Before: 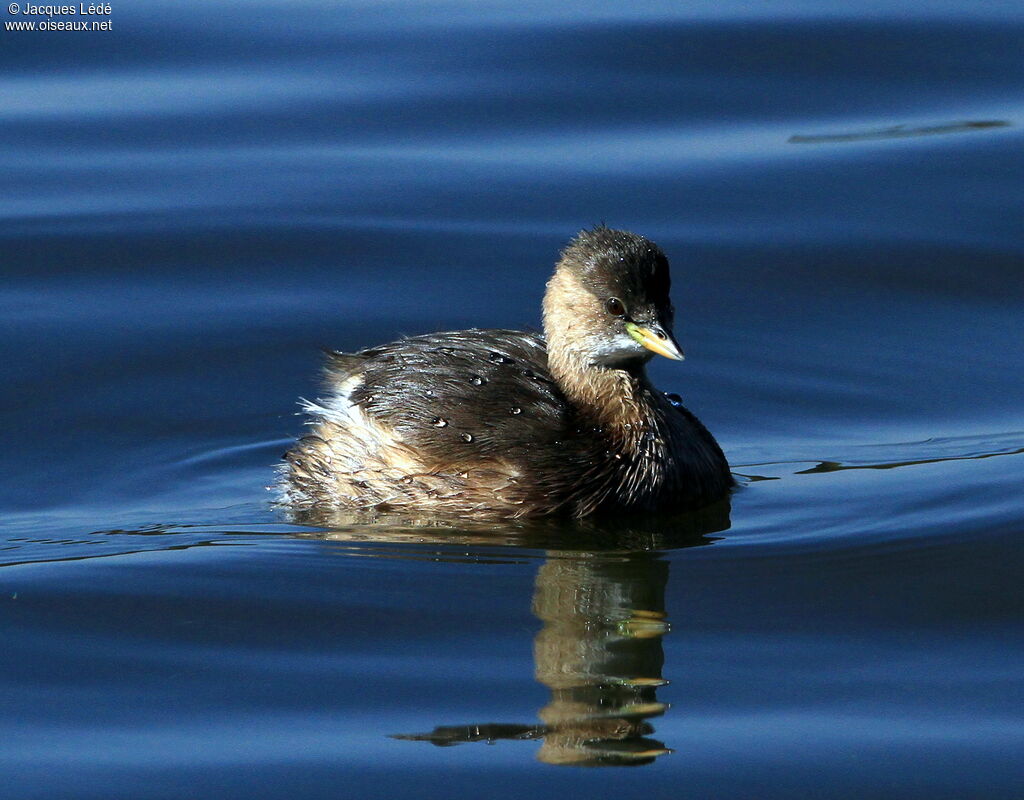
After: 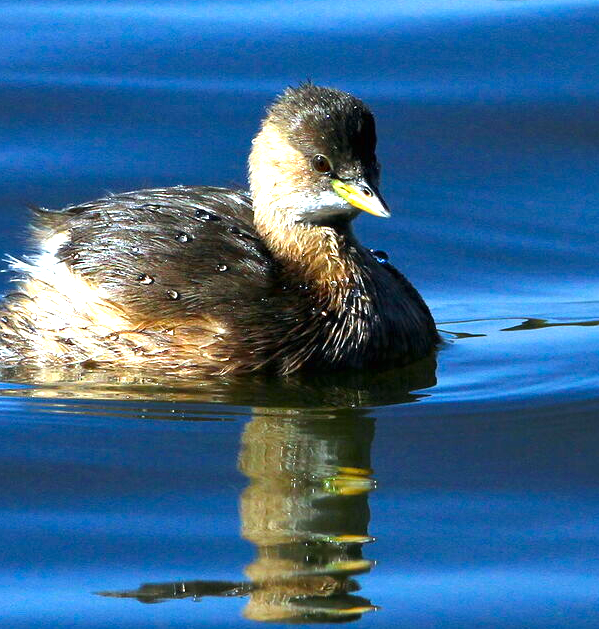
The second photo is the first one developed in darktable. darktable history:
exposure: black level correction 0, exposure 1.106 EV, compensate highlight preservation false
shadows and highlights: shadows 22.65, highlights -48.57, highlights color adjustment 73.13%, soften with gaussian
color balance rgb: power › chroma 0.267%, power › hue 62.48°, perceptual saturation grading › global saturation 24.871%, global vibrance 14.894%
crop and rotate: left 28.726%, top 17.889%, right 12.755%, bottom 3.443%
